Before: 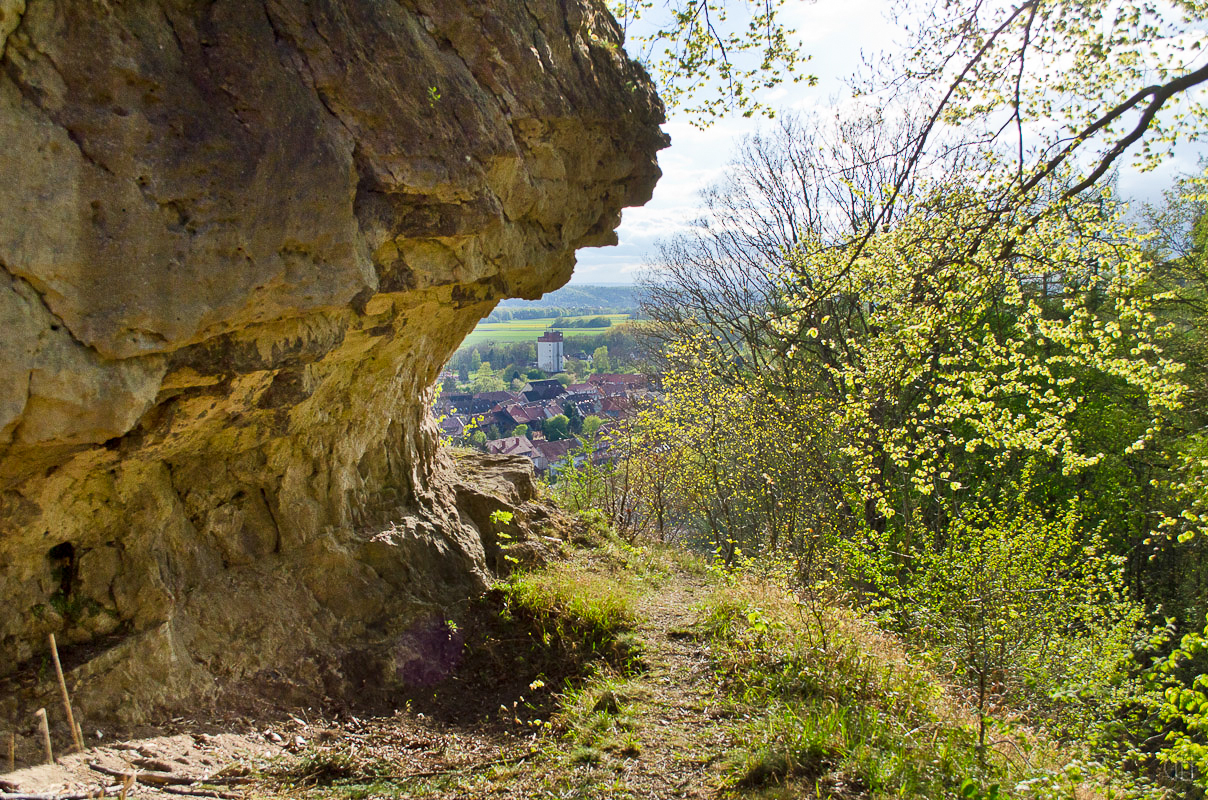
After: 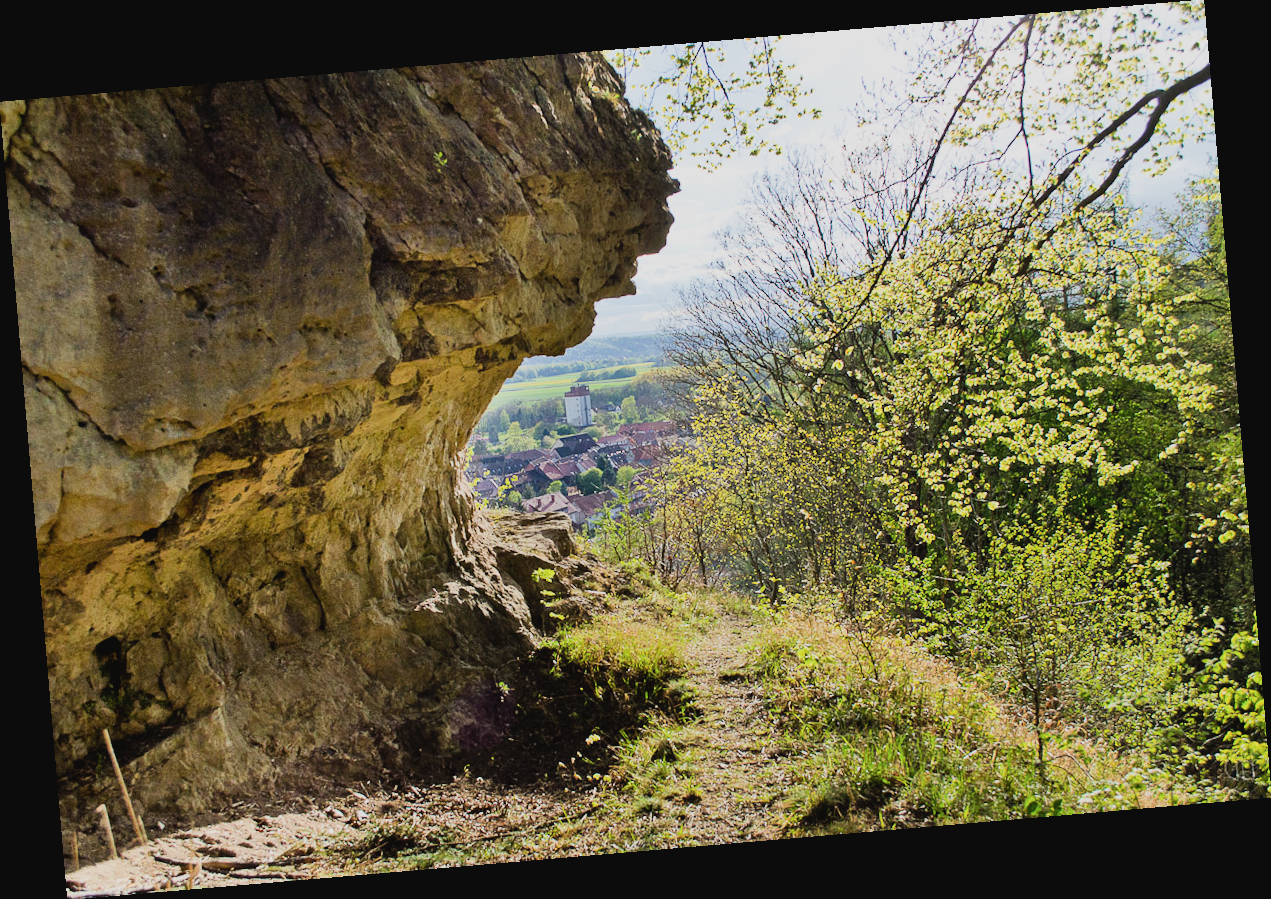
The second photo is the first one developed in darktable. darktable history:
contrast brightness saturation: contrast -0.08, brightness -0.04, saturation -0.11
exposure: black level correction 0, exposure 0.5 EV, compensate exposure bias true, compensate highlight preservation false
rotate and perspective: rotation -4.86°, automatic cropping off
filmic rgb: black relative exposure -7.65 EV, white relative exposure 4.56 EV, hardness 3.61, contrast 1.25
